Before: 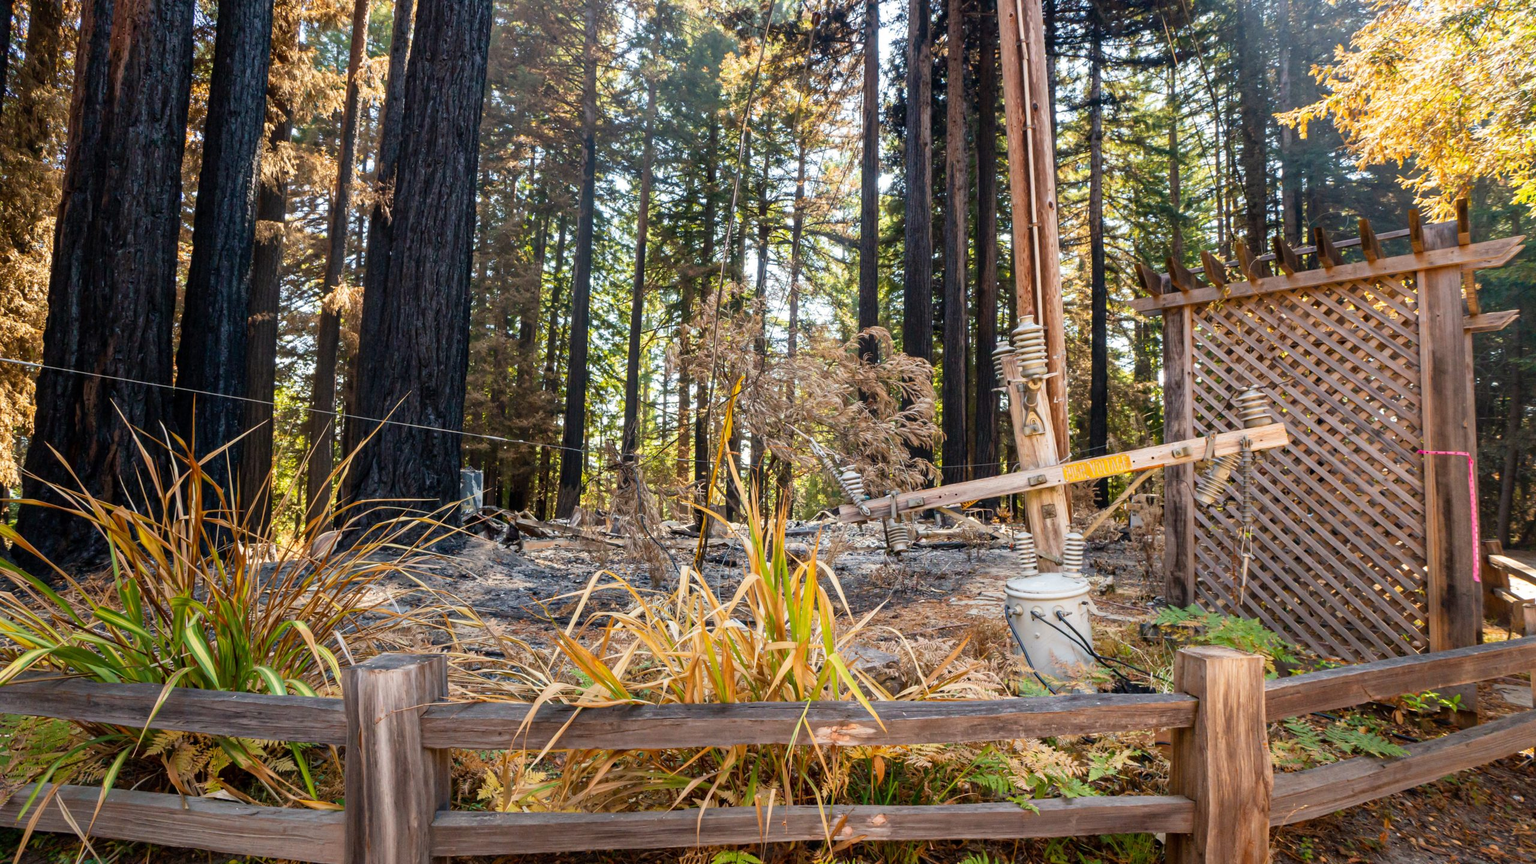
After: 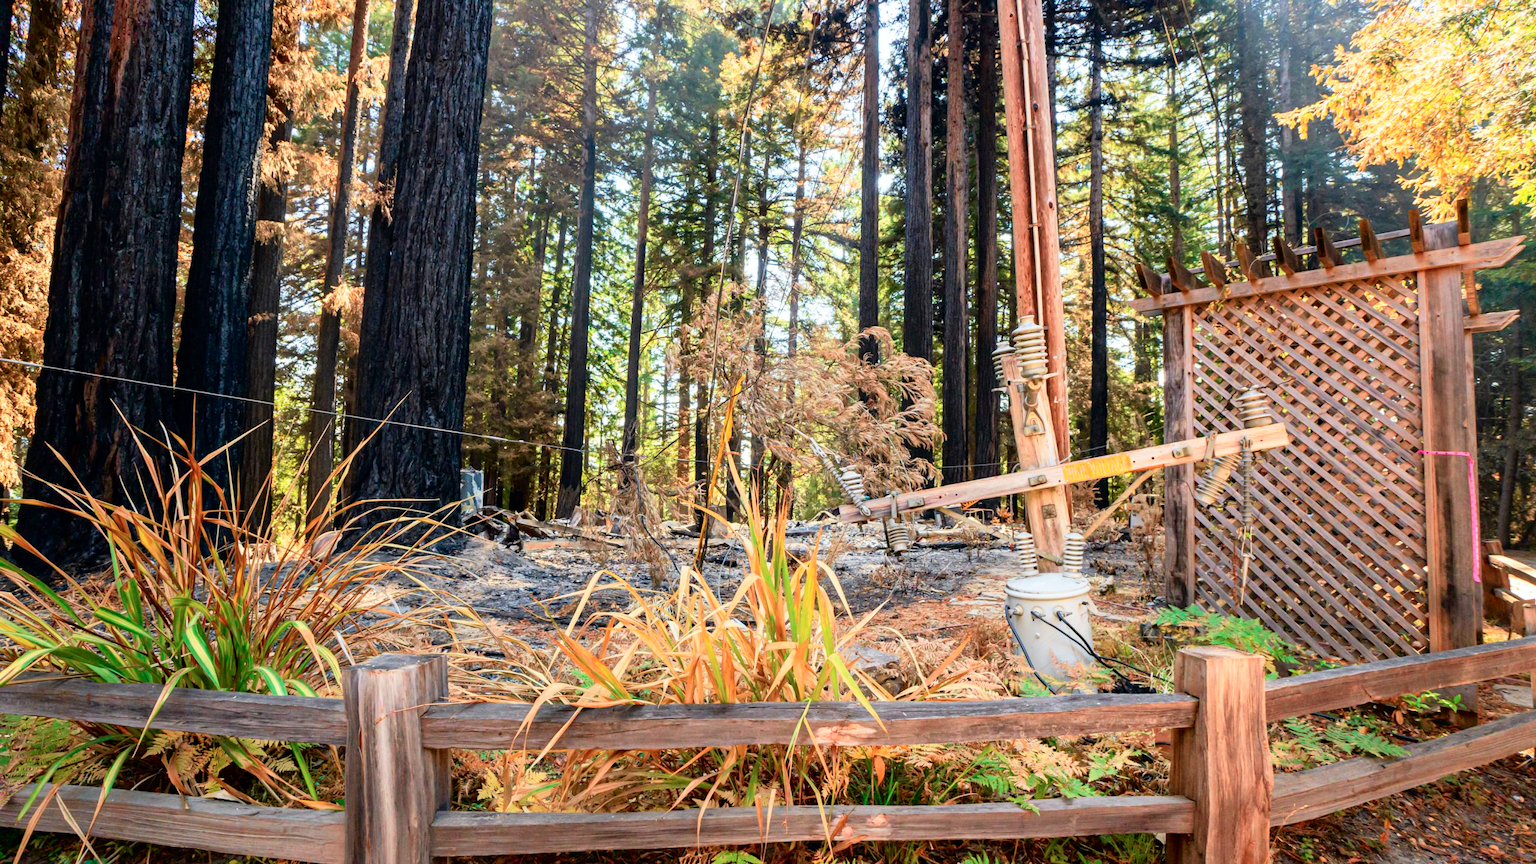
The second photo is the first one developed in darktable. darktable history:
tone curve: curves: ch0 [(0, 0) (0.051, 0.027) (0.096, 0.071) (0.219, 0.248) (0.428, 0.52) (0.596, 0.713) (0.727, 0.823) (0.859, 0.924) (1, 1)]; ch1 [(0, 0) (0.1, 0.038) (0.318, 0.221) (0.413, 0.325) (0.443, 0.412) (0.483, 0.474) (0.503, 0.501) (0.516, 0.515) (0.548, 0.575) (0.561, 0.596) (0.594, 0.647) (0.666, 0.701) (1, 1)]; ch2 [(0, 0) (0.453, 0.435) (0.479, 0.476) (0.504, 0.5) (0.52, 0.526) (0.557, 0.585) (0.583, 0.608) (0.824, 0.815) (1, 1)], color space Lab, independent channels, preserve colors none
